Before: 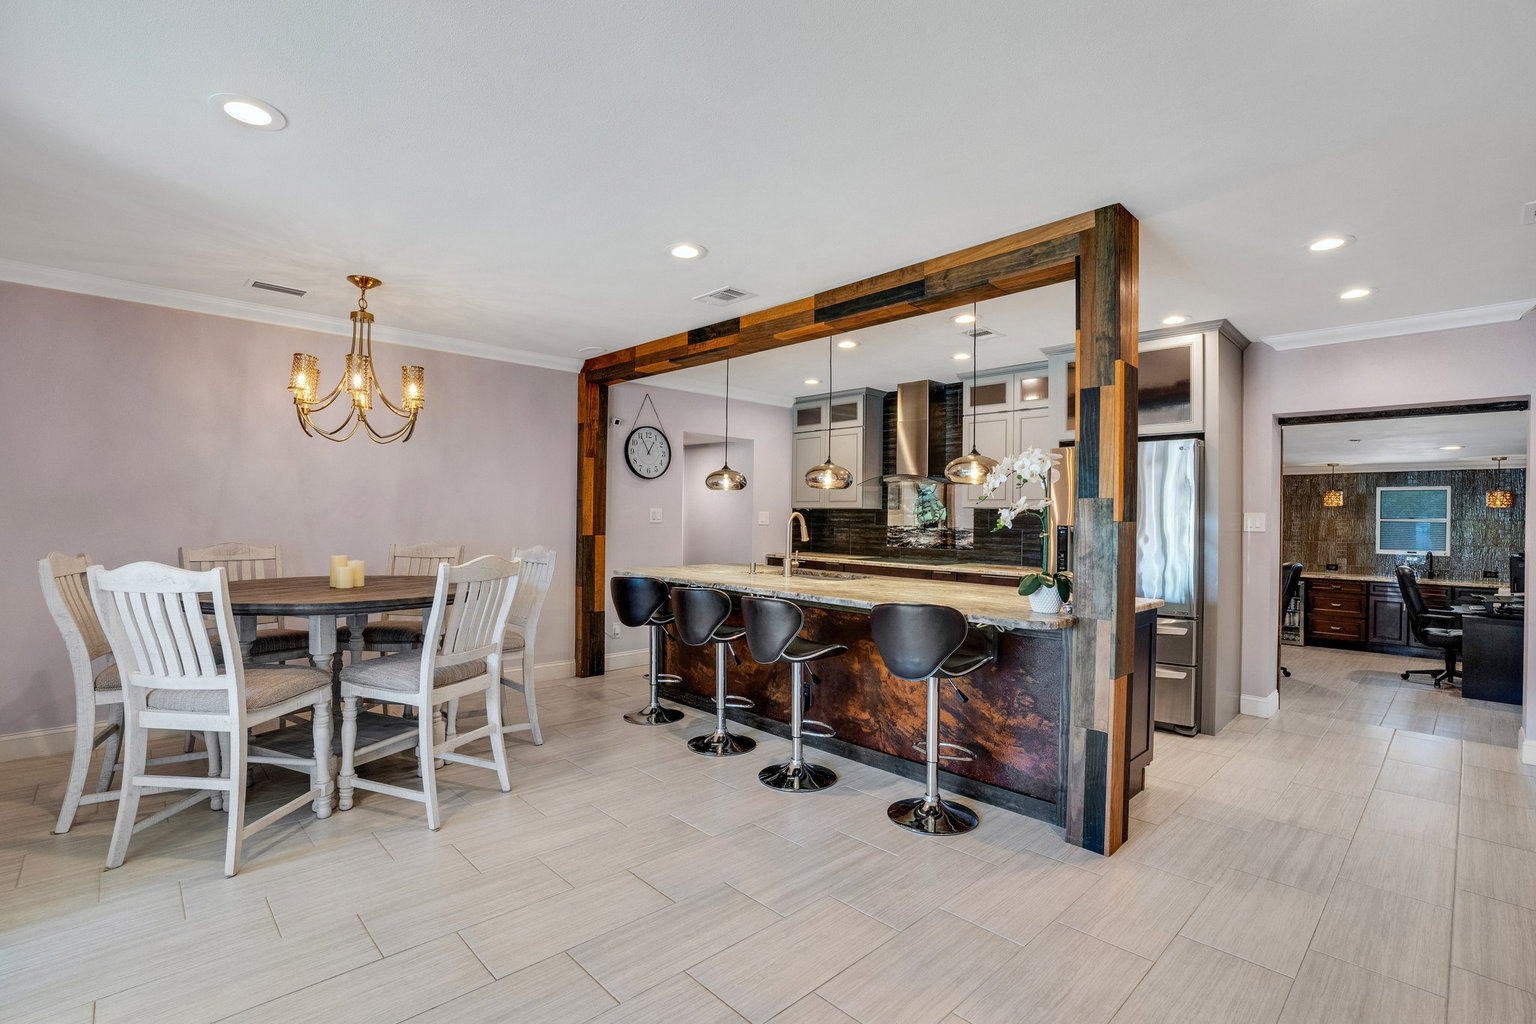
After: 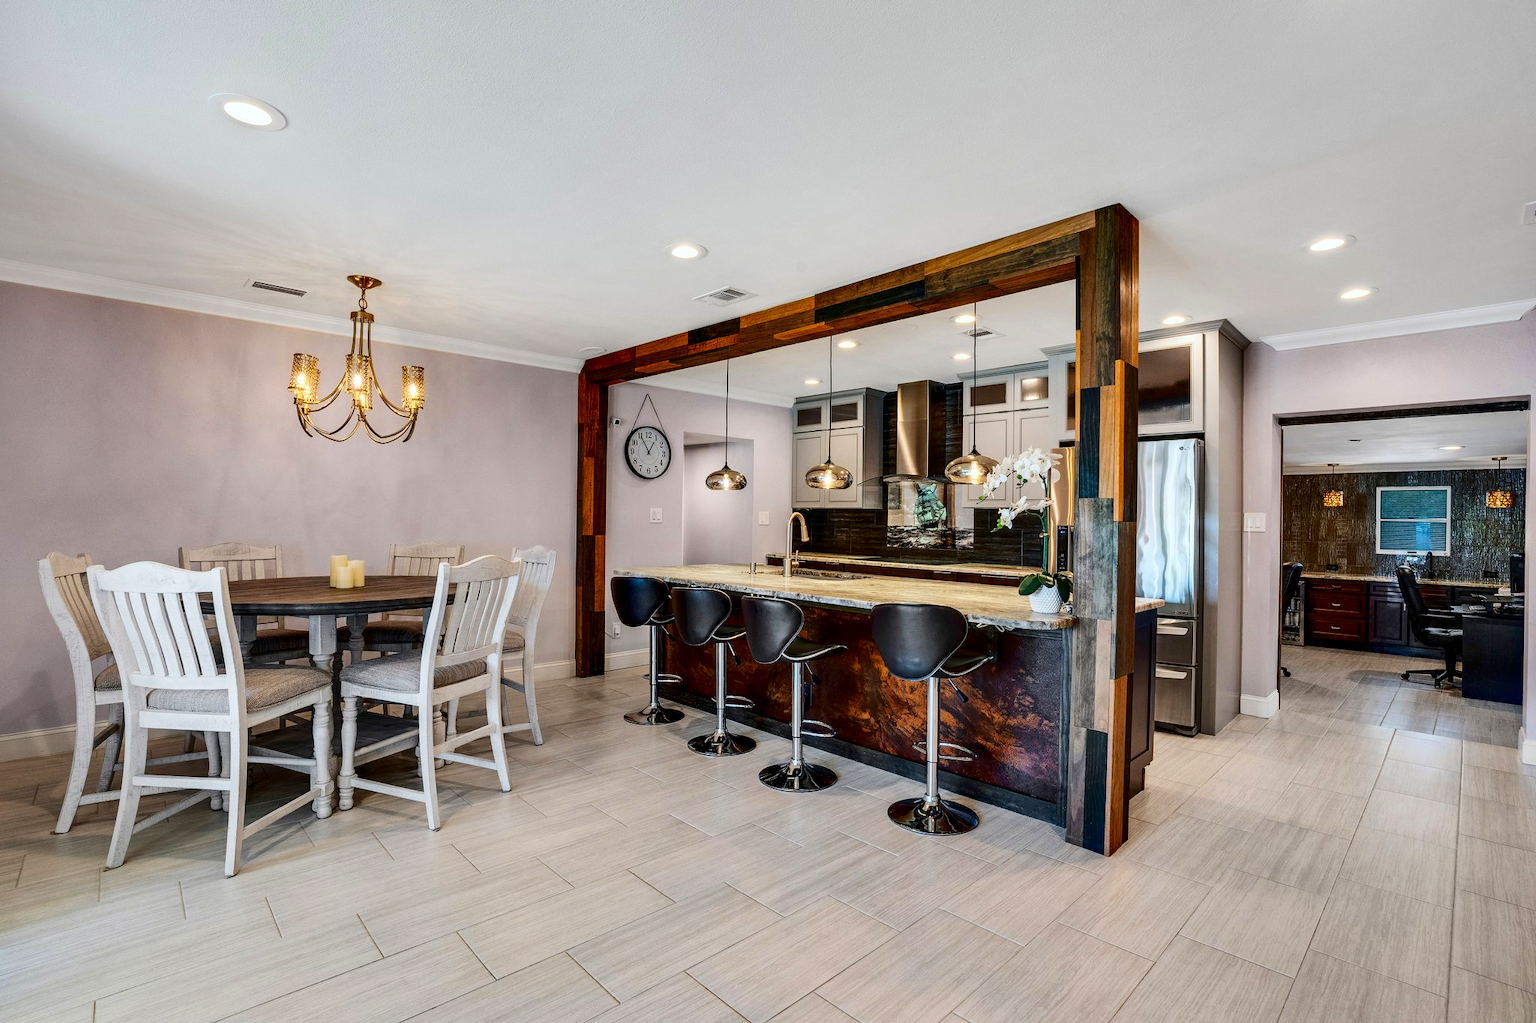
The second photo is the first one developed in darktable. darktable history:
contrast brightness saturation: contrast 0.213, brightness -0.104, saturation 0.212
